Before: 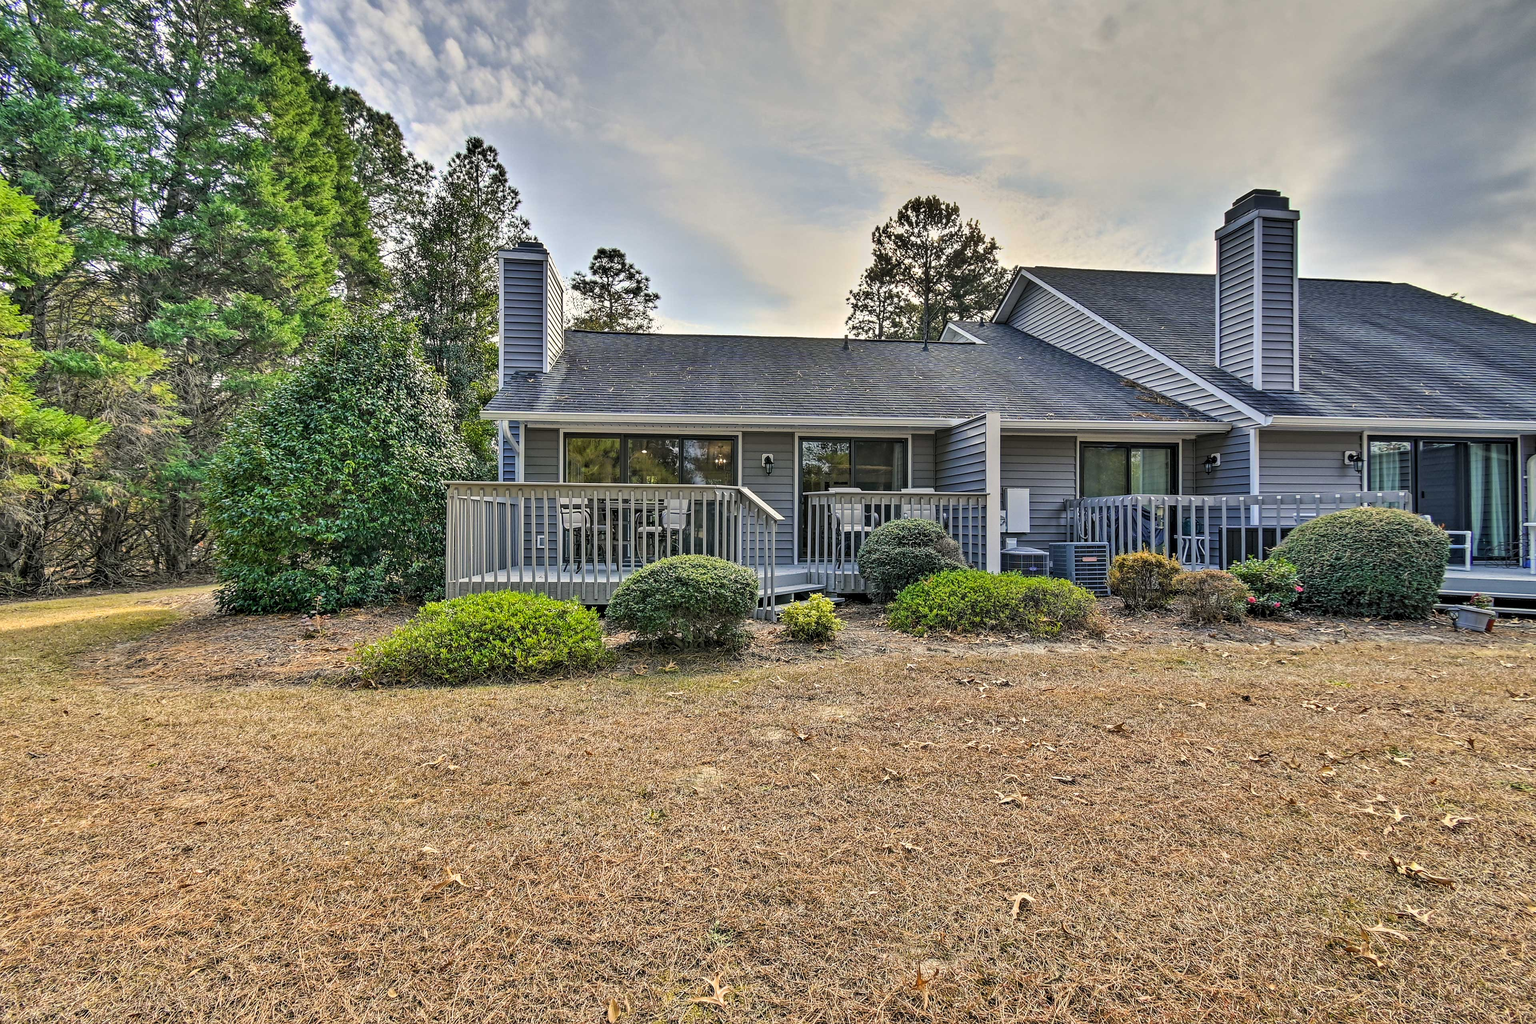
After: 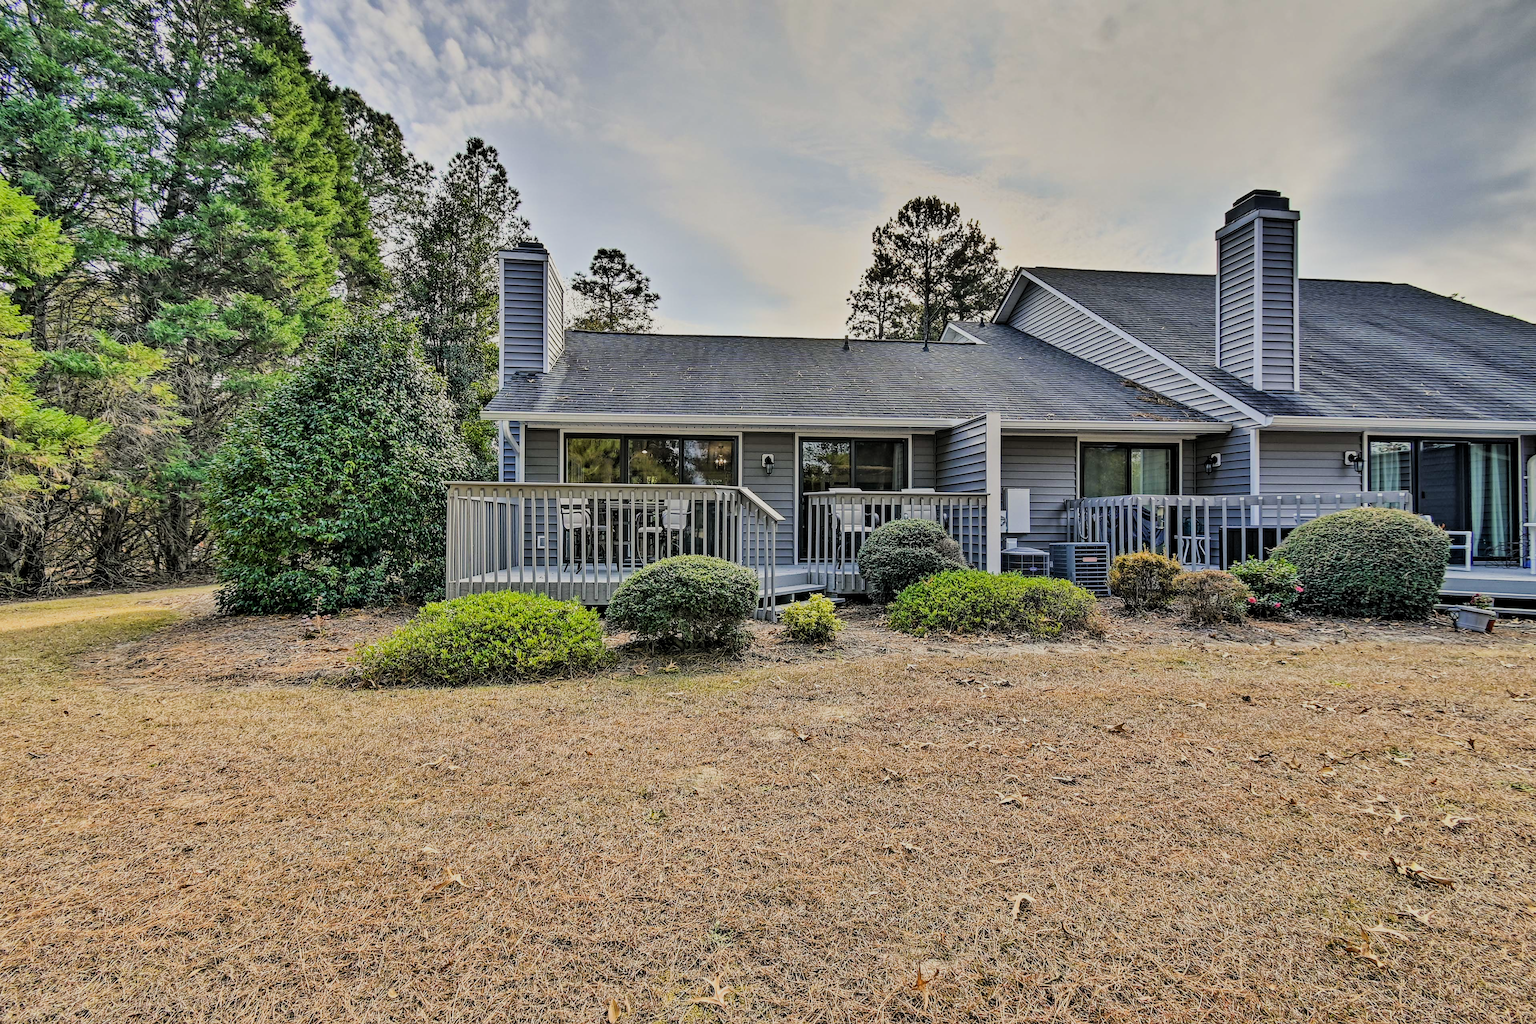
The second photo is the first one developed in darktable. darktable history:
filmic rgb: middle gray luminance 28.83%, black relative exposure -10.29 EV, white relative exposure 5.5 EV, threshold 5.96 EV, target black luminance 0%, hardness 3.92, latitude 1.76%, contrast 1.122, highlights saturation mix 4.24%, shadows ↔ highlights balance 14.97%, enable highlight reconstruction true
tone curve: curves: ch0 [(0, 0) (0.822, 0.825) (0.994, 0.955)]; ch1 [(0, 0) (0.226, 0.261) (0.383, 0.397) (0.46, 0.46) (0.498, 0.479) (0.524, 0.523) (0.578, 0.575) (1, 1)]; ch2 [(0, 0) (0.438, 0.456) (0.5, 0.498) (0.547, 0.515) (0.597, 0.58) (0.629, 0.603) (1, 1)], preserve colors none
